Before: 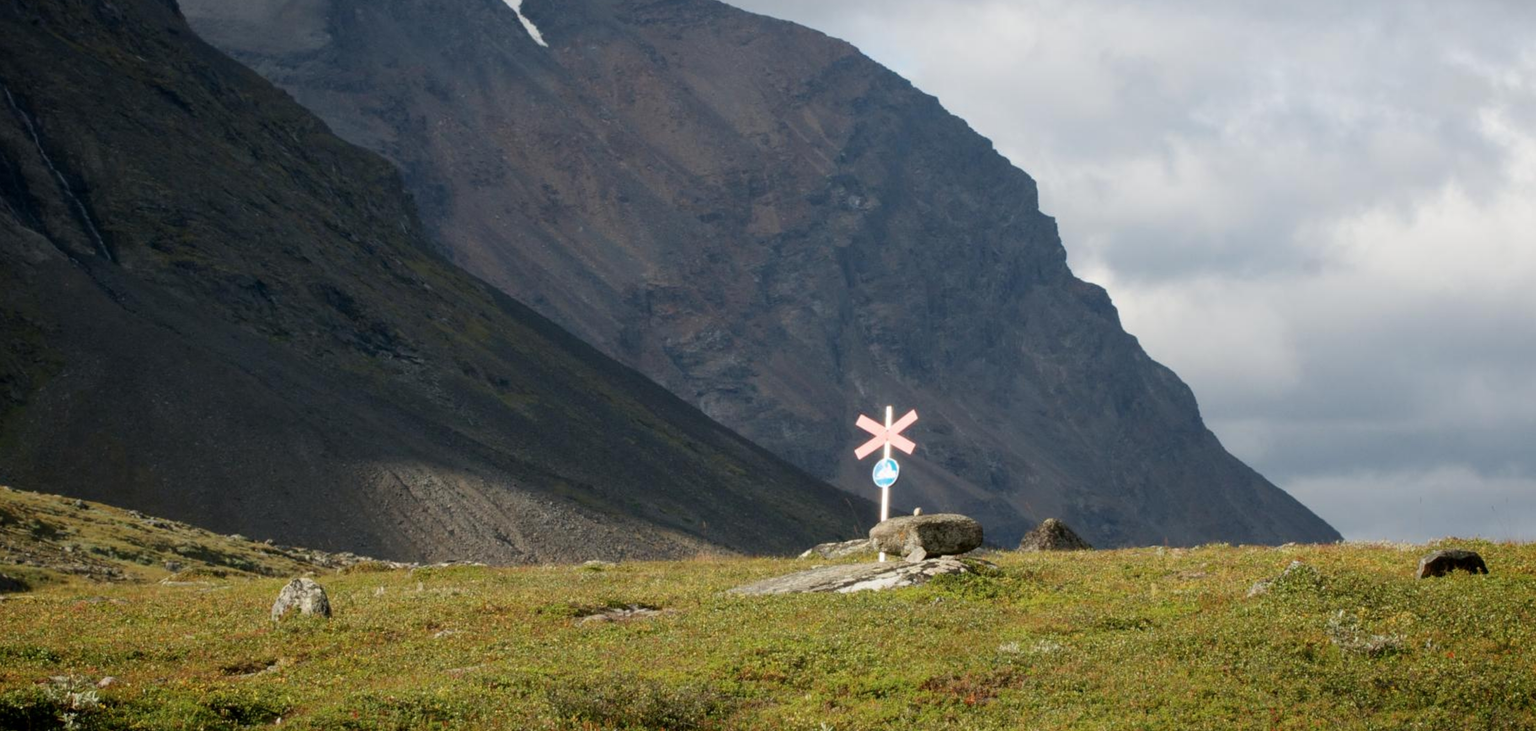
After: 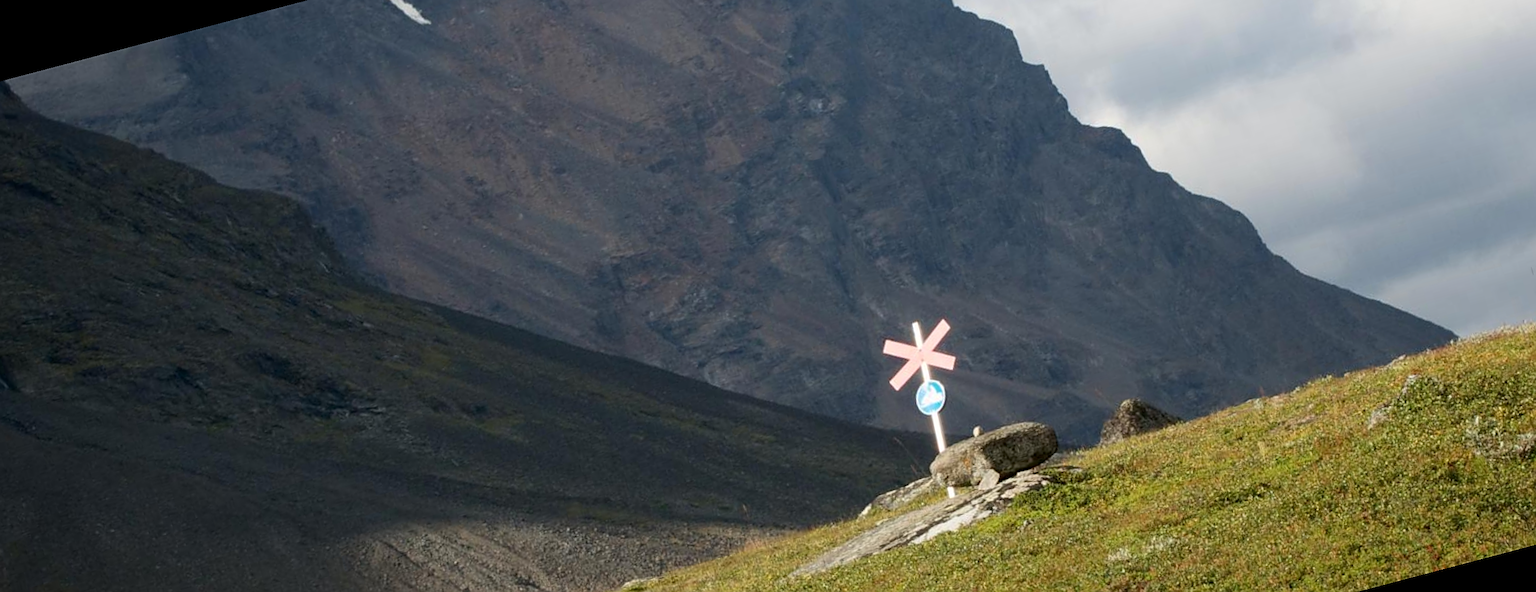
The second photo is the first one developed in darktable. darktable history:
sharpen: amount 0.55
contrast brightness saturation: contrast 0.08, saturation 0.02
crop: top 0.448%, right 0.264%, bottom 5.045%
rotate and perspective: rotation -14.8°, crop left 0.1, crop right 0.903, crop top 0.25, crop bottom 0.748
